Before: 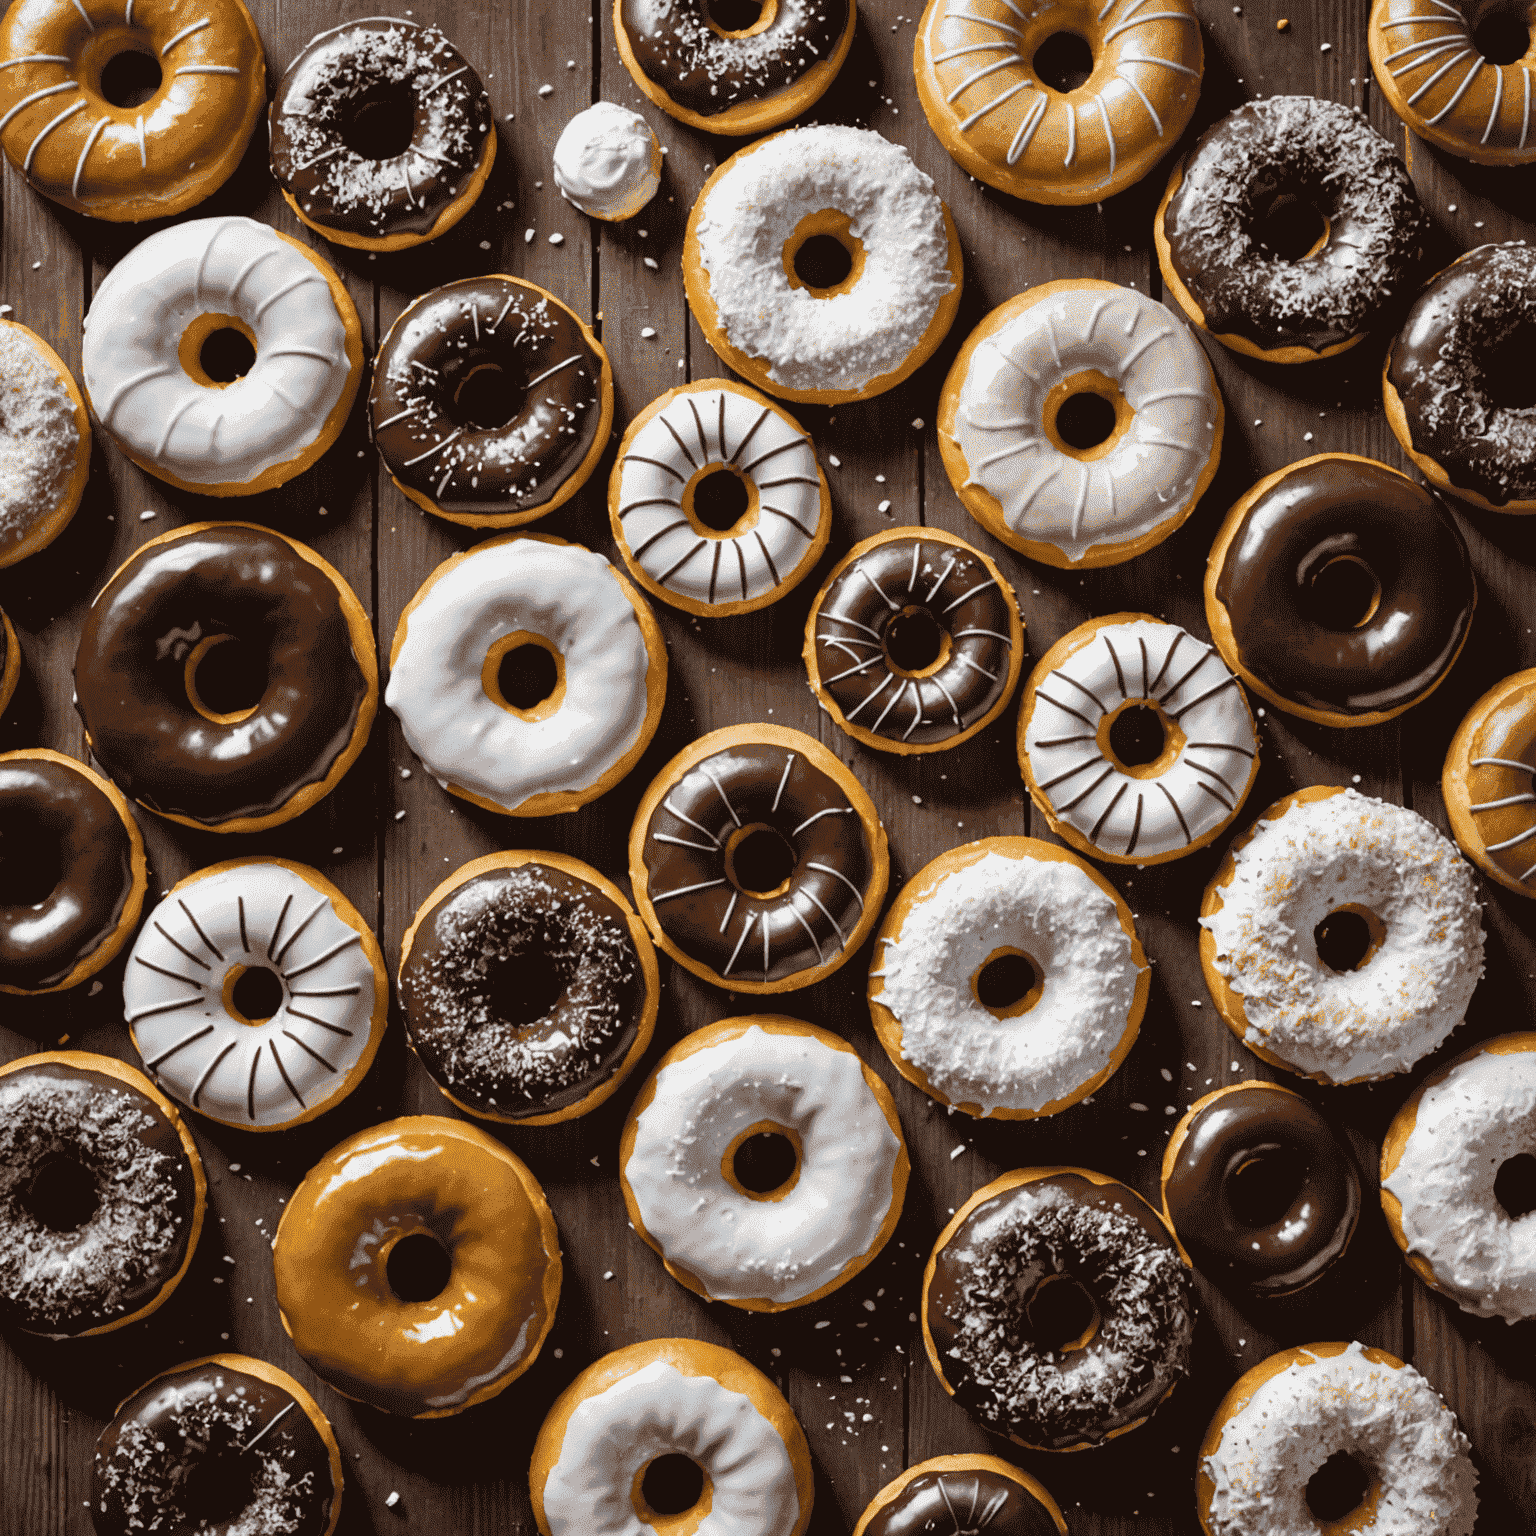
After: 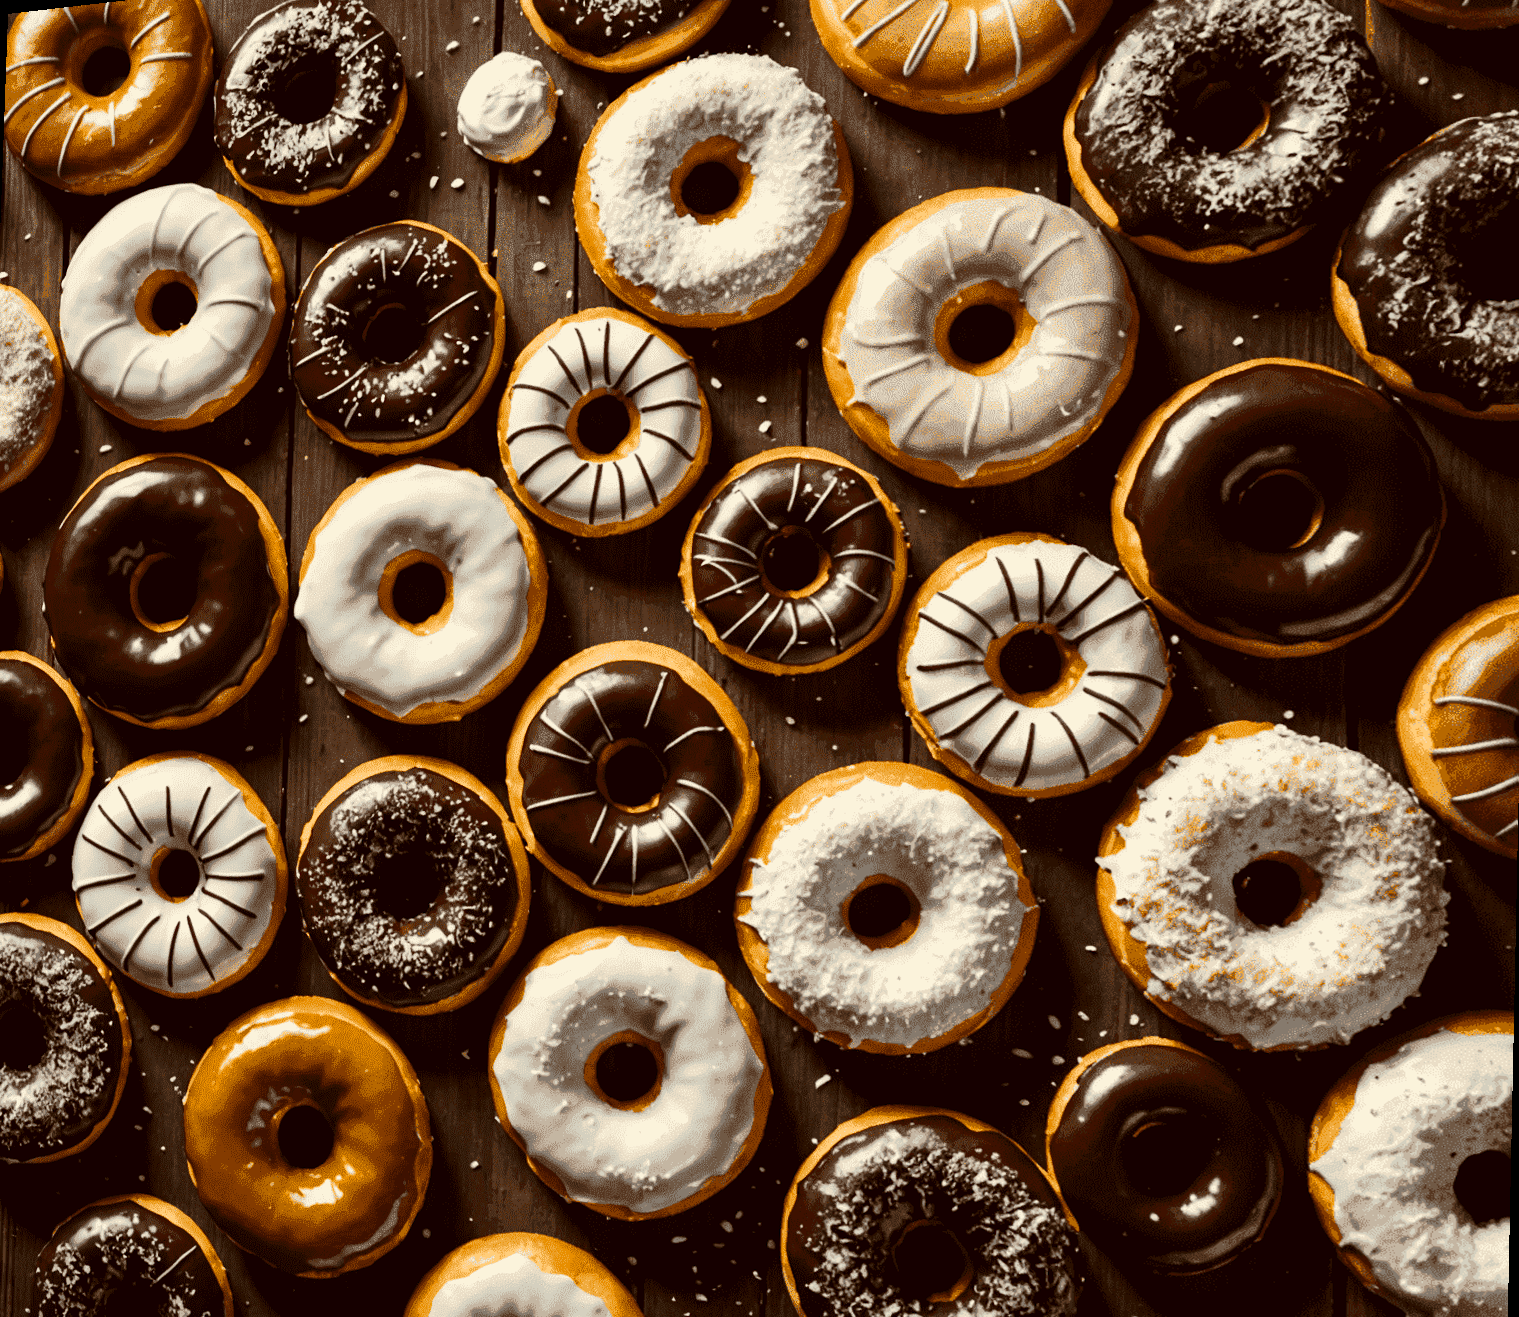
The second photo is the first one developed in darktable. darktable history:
rotate and perspective: rotation 1.69°, lens shift (vertical) -0.023, lens shift (horizontal) -0.291, crop left 0.025, crop right 0.988, crop top 0.092, crop bottom 0.842
contrast brightness saturation: contrast 0.19, brightness -0.11, saturation 0.21
white balance: red 1.029, blue 0.92
